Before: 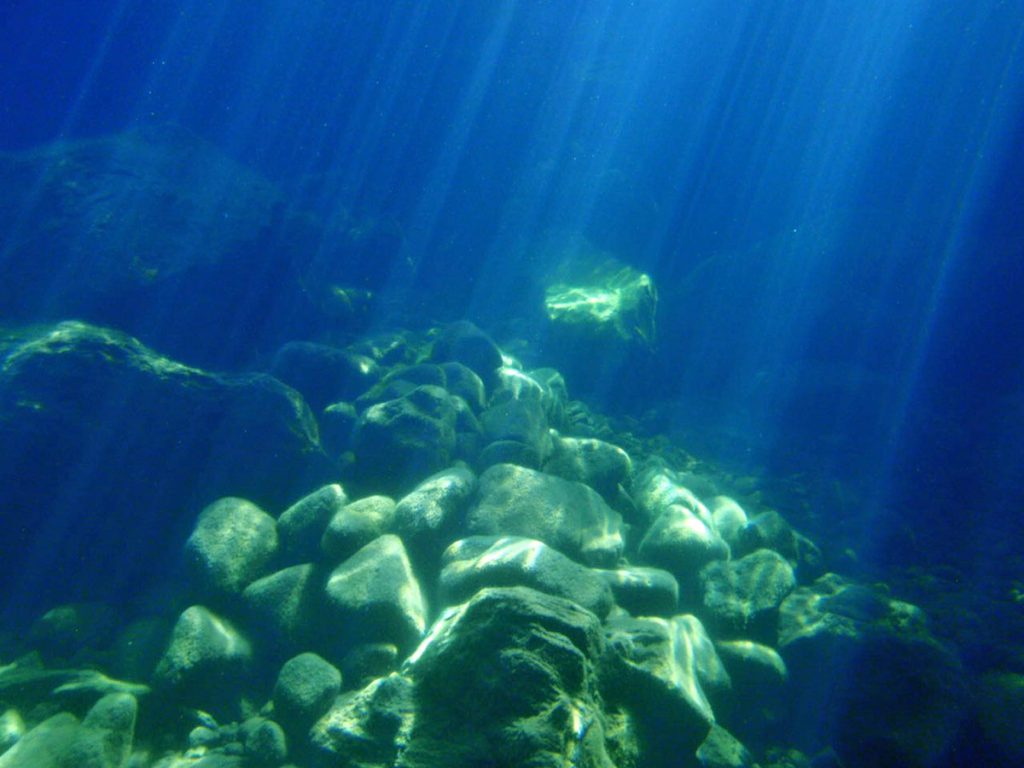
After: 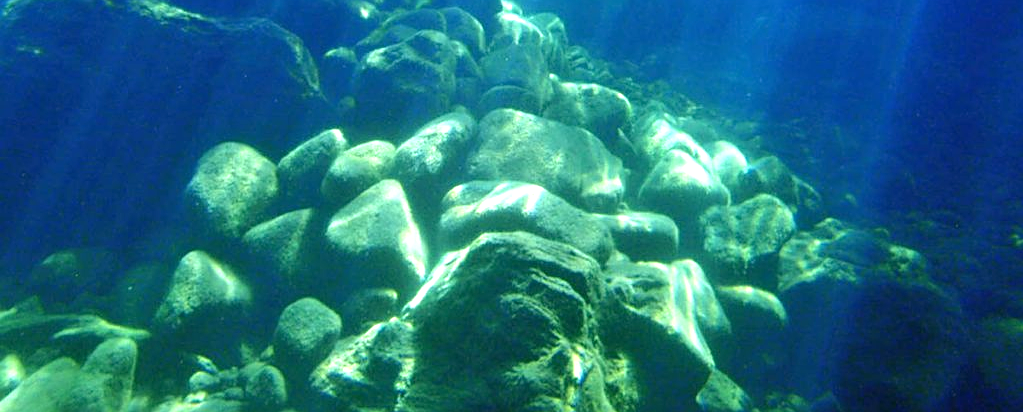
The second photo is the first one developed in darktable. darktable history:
sharpen: on, module defaults
crop and rotate: top 46.291%, right 0.014%
exposure: exposure 0.698 EV, compensate exposure bias true, compensate highlight preservation false
